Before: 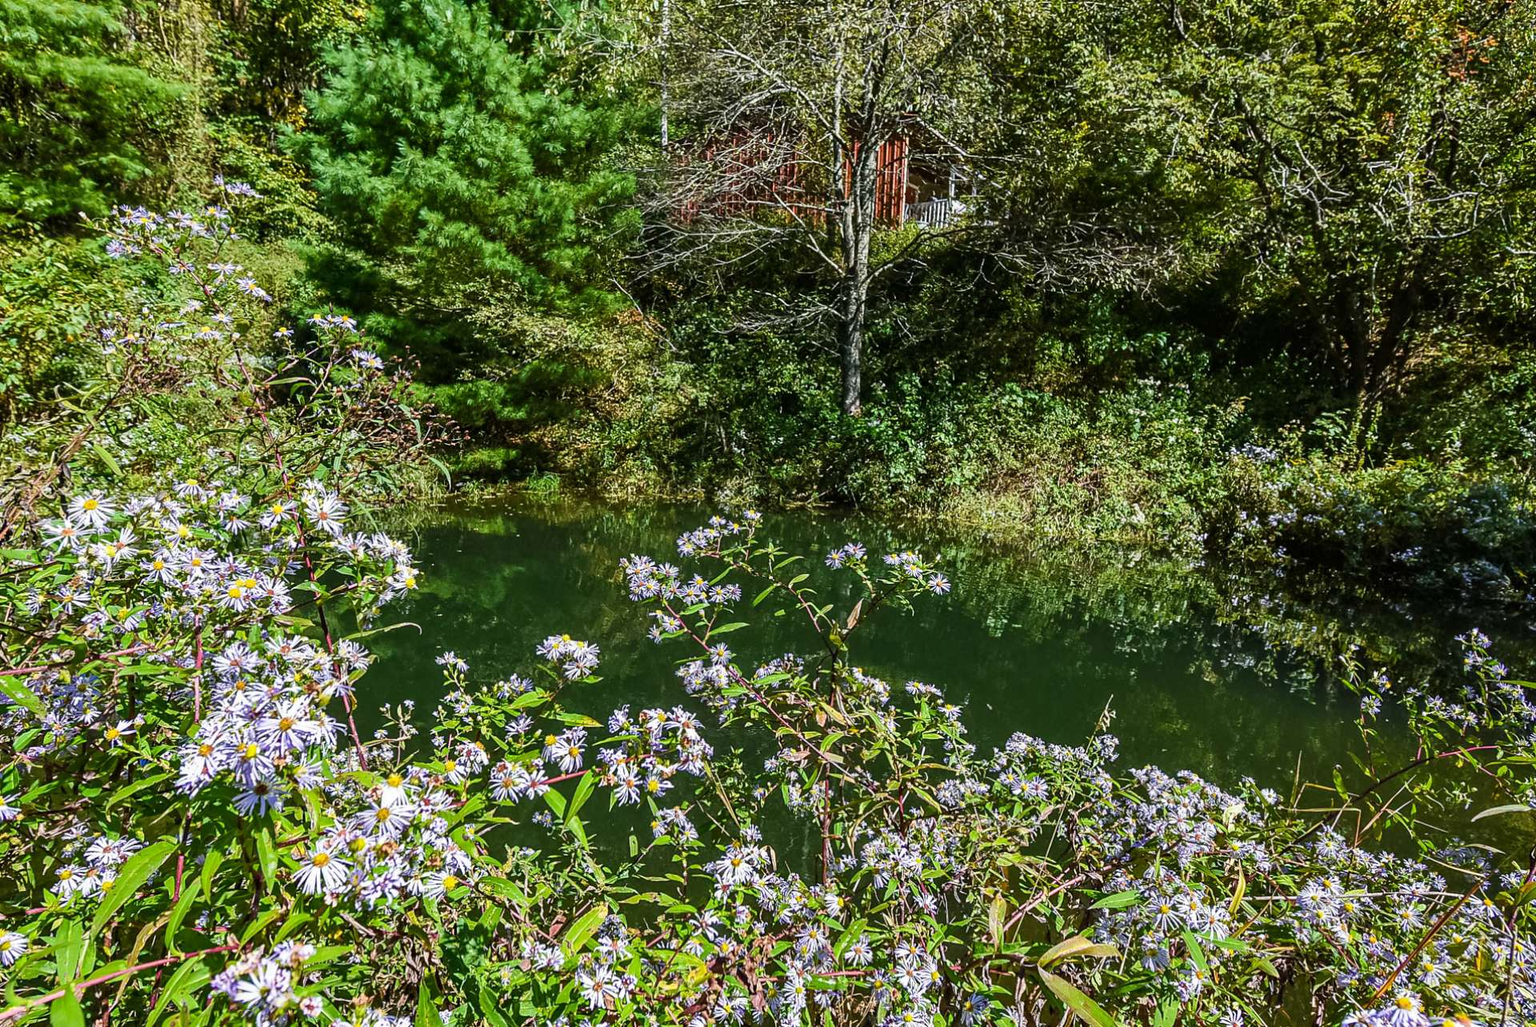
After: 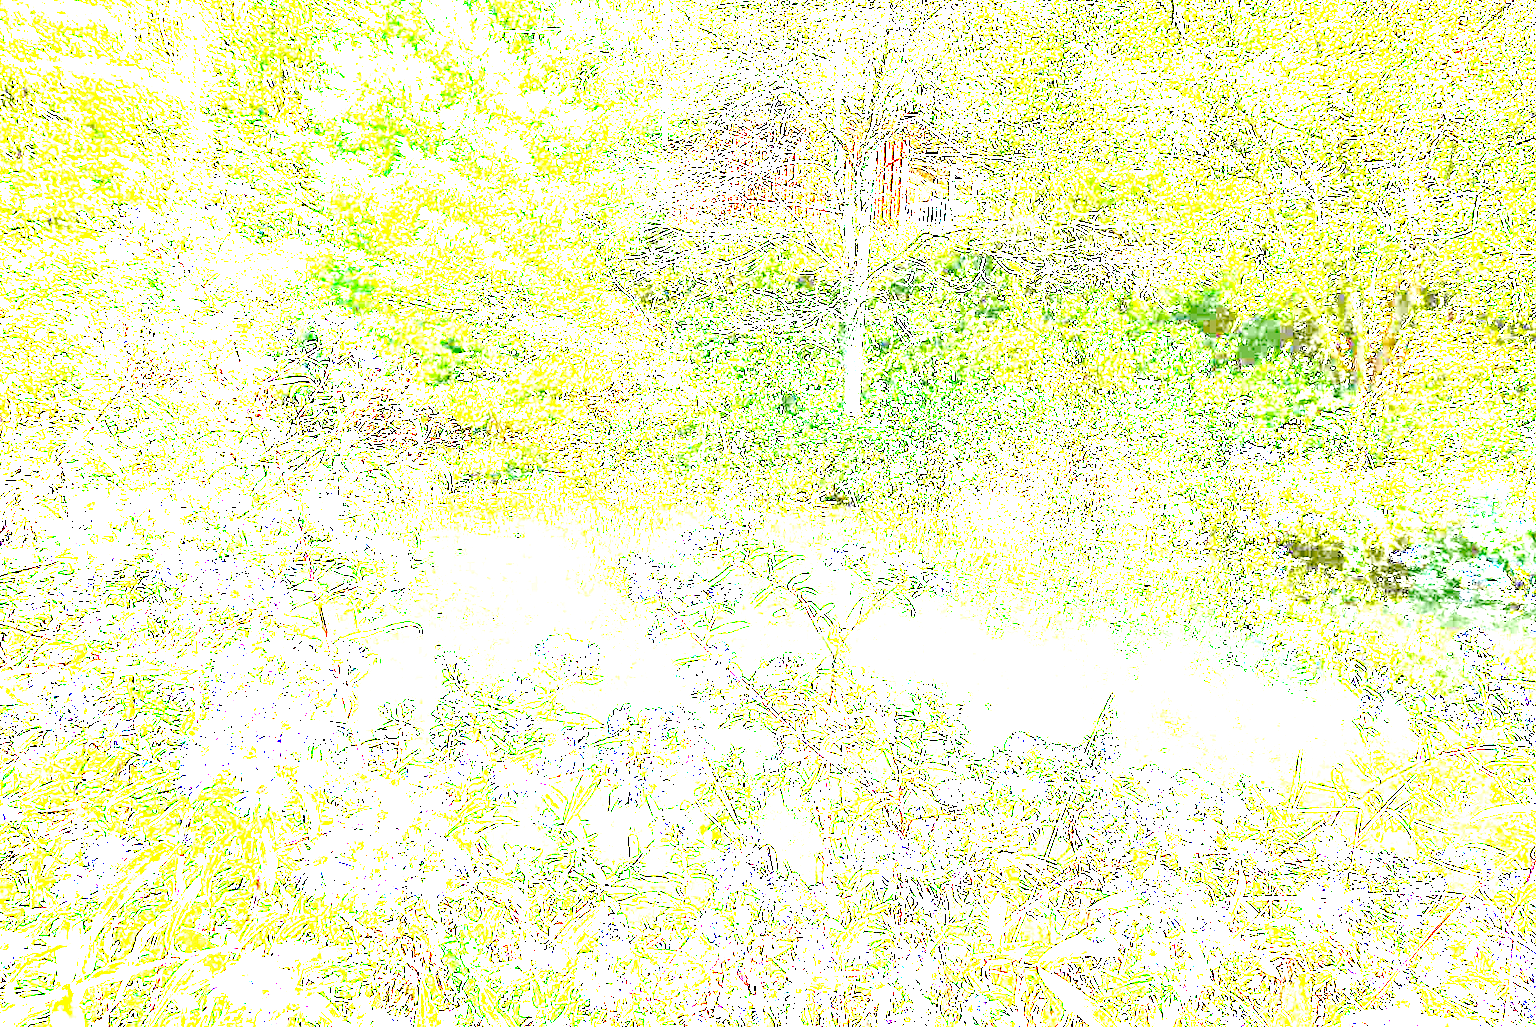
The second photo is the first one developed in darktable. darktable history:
contrast equalizer: octaves 7, y [[0.6 ×6], [0.55 ×6], [0 ×6], [0 ×6], [0 ×6]], mix 0.3
exposure: exposure 8 EV, compensate highlight preservation false
